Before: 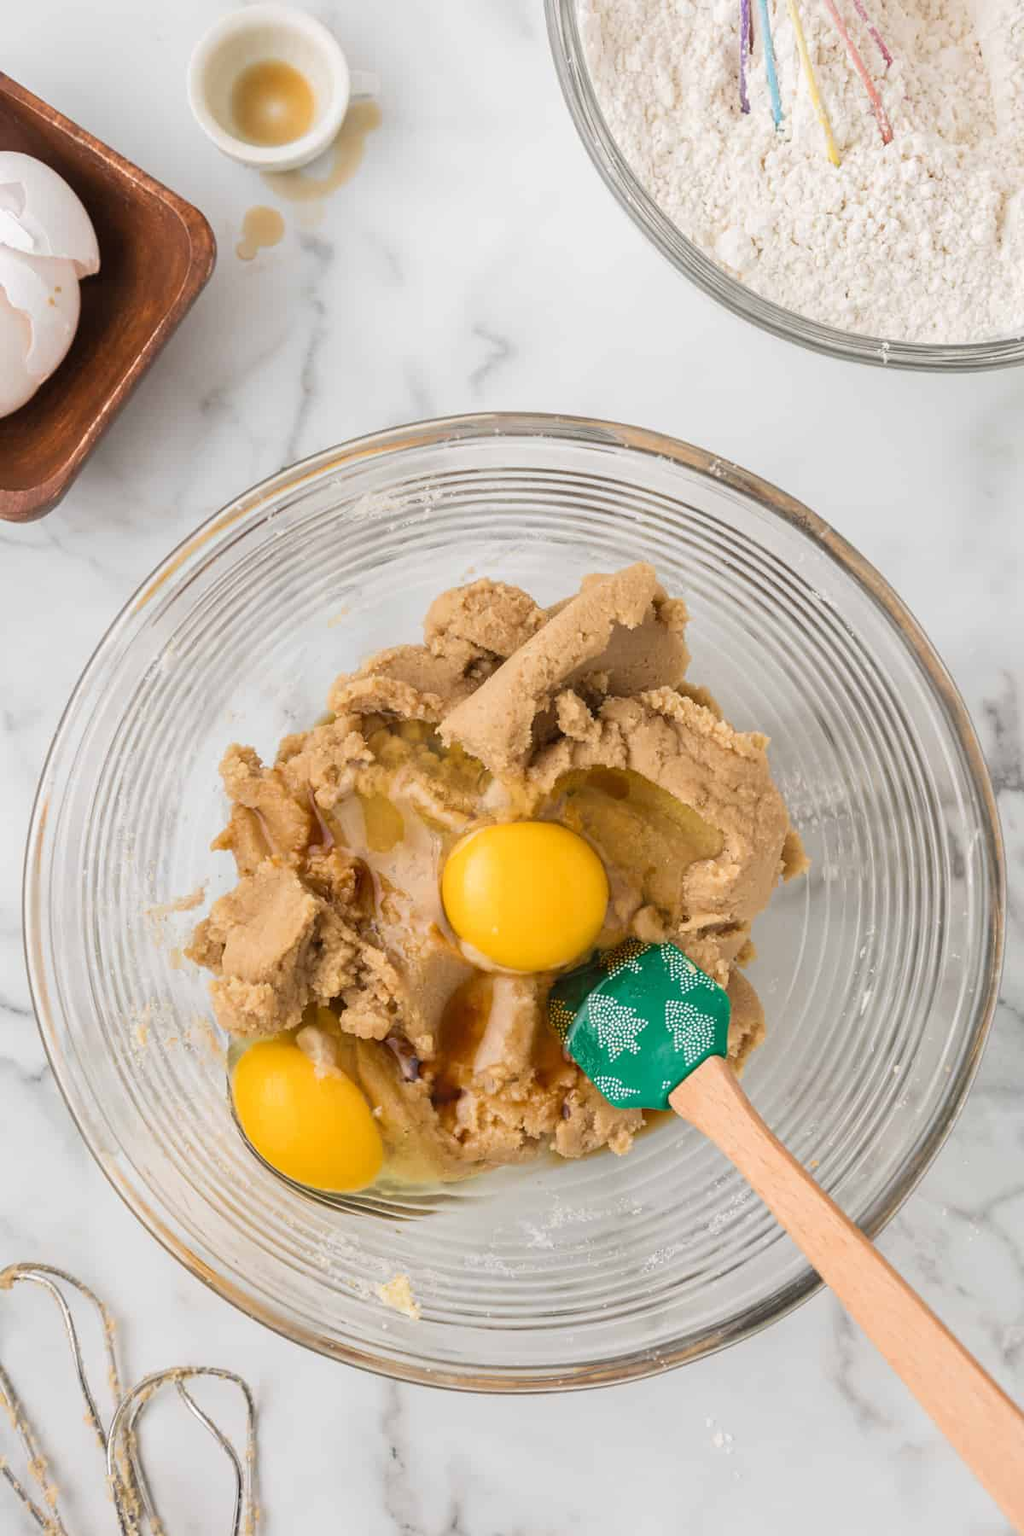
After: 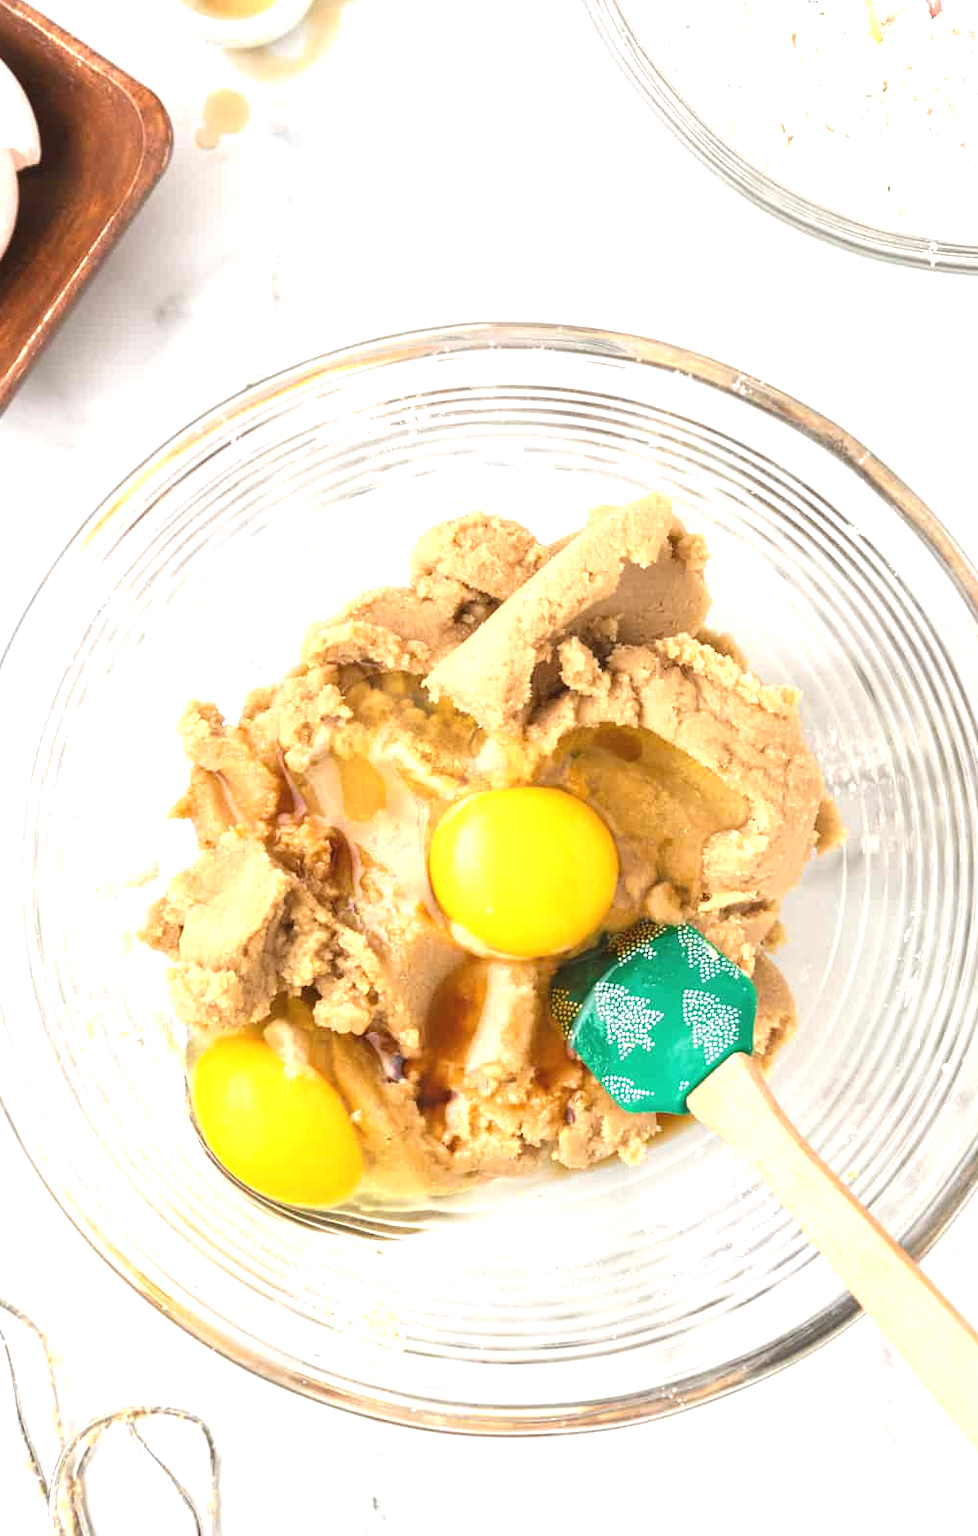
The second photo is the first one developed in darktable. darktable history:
exposure: black level correction -0.002, exposure 1.112 EV, compensate highlight preservation false
crop: left 6.266%, top 8.403%, right 9.529%, bottom 3.519%
